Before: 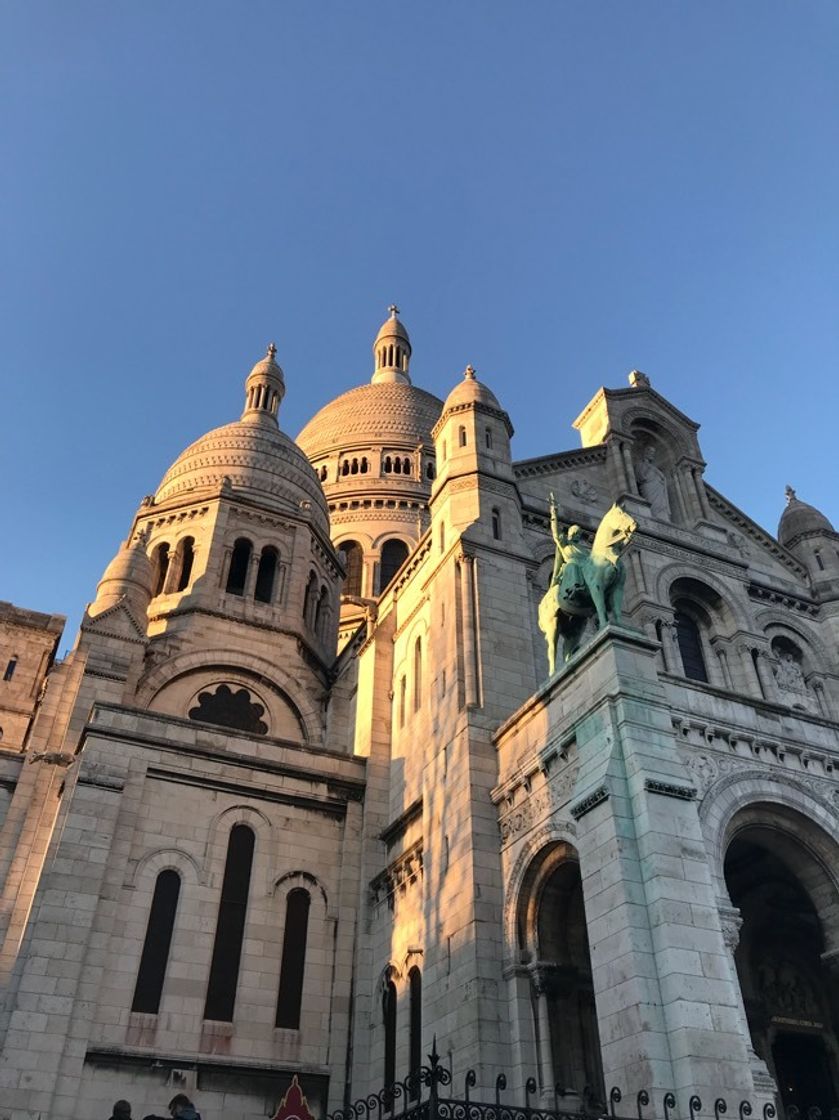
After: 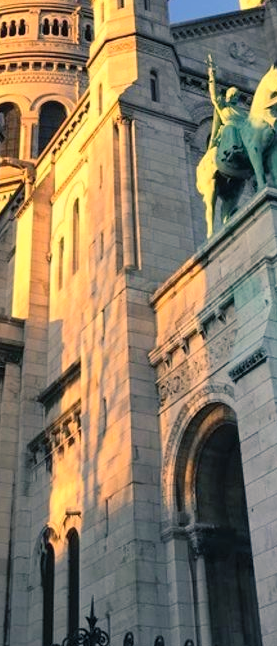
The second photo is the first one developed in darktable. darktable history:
crop: left 40.878%, top 39.176%, right 25.993%, bottom 3.081%
color balance rgb: shadows lift › chroma 5.41%, shadows lift › hue 240°, highlights gain › chroma 3.74%, highlights gain › hue 60°, saturation formula JzAzBz (2021)
contrast brightness saturation: contrast 0.07, brightness 0.08, saturation 0.18
